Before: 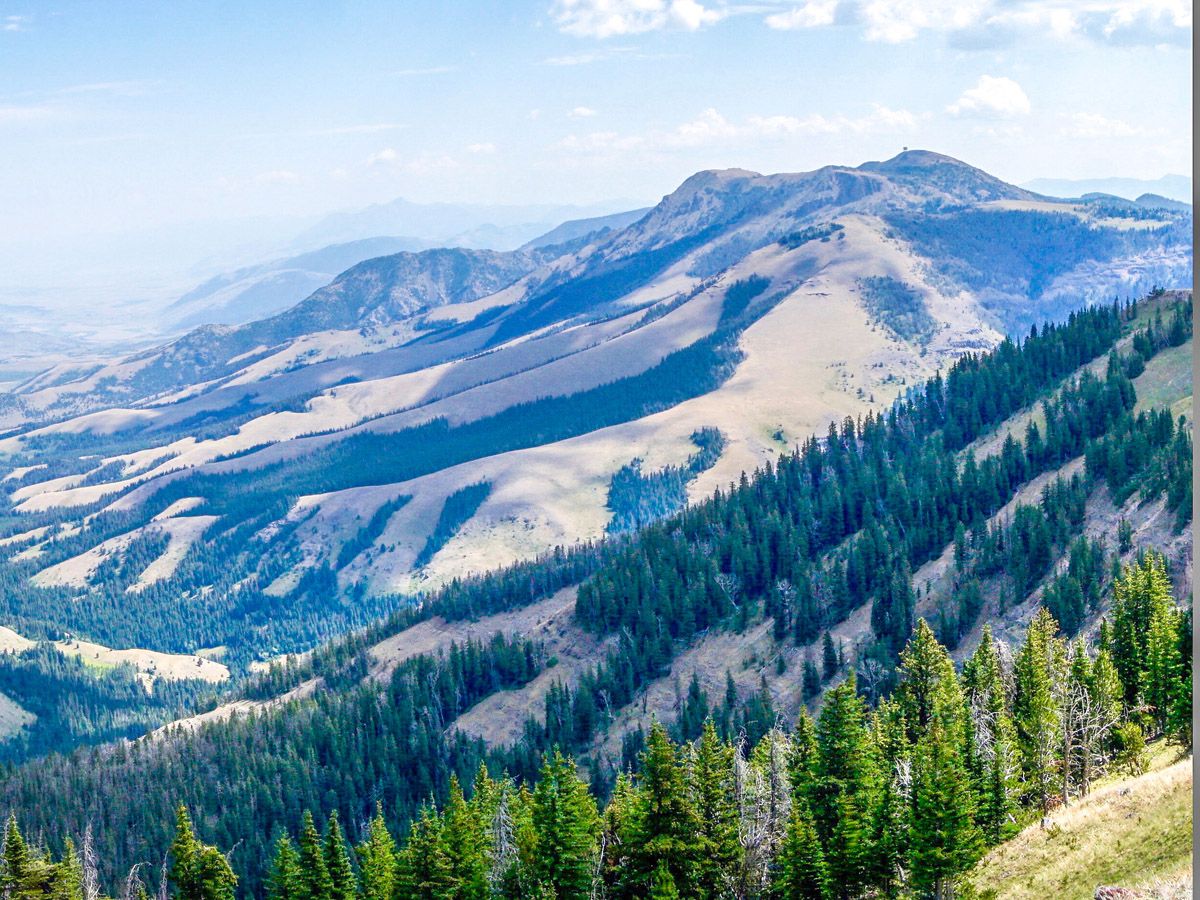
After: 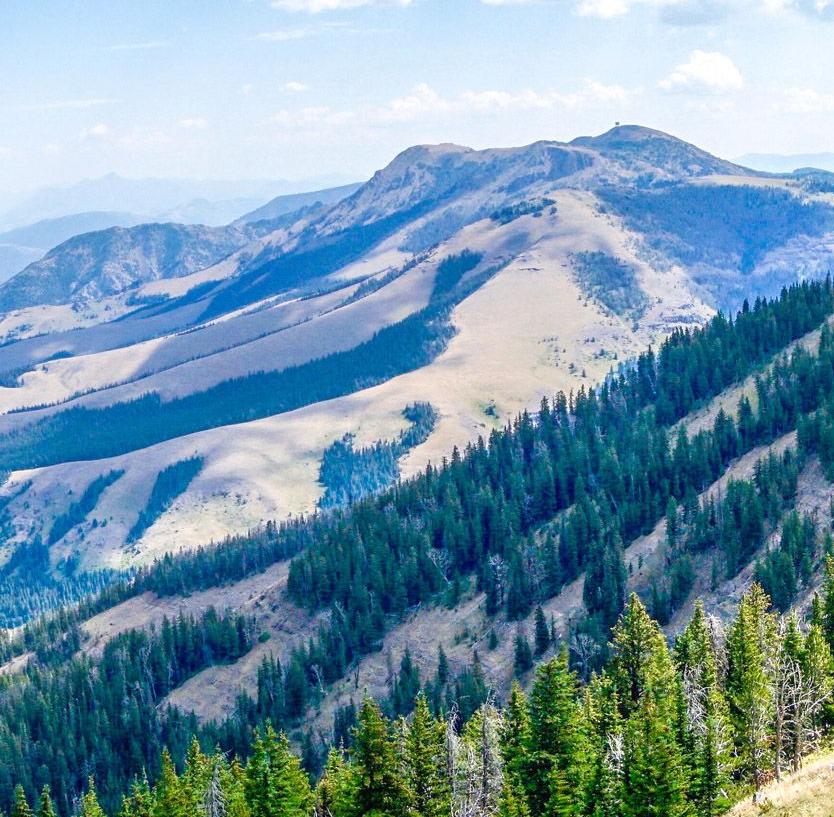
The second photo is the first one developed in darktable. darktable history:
crop and rotate: left 24.034%, top 2.838%, right 6.406%, bottom 6.299%
tone equalizer: on, module defaults
